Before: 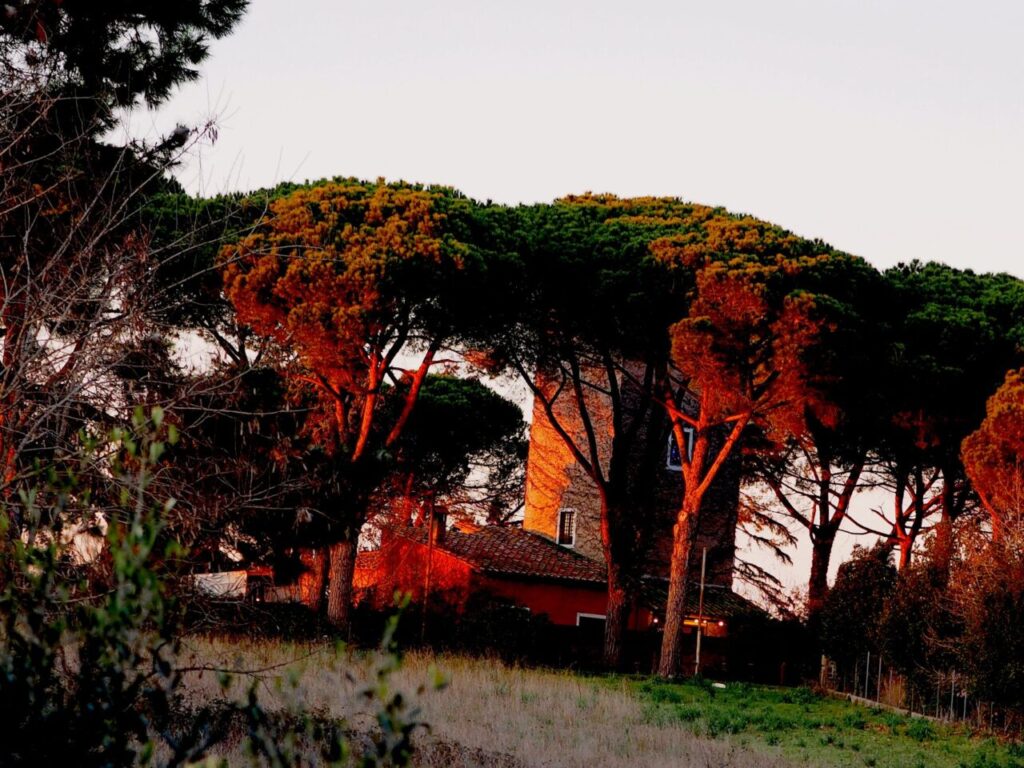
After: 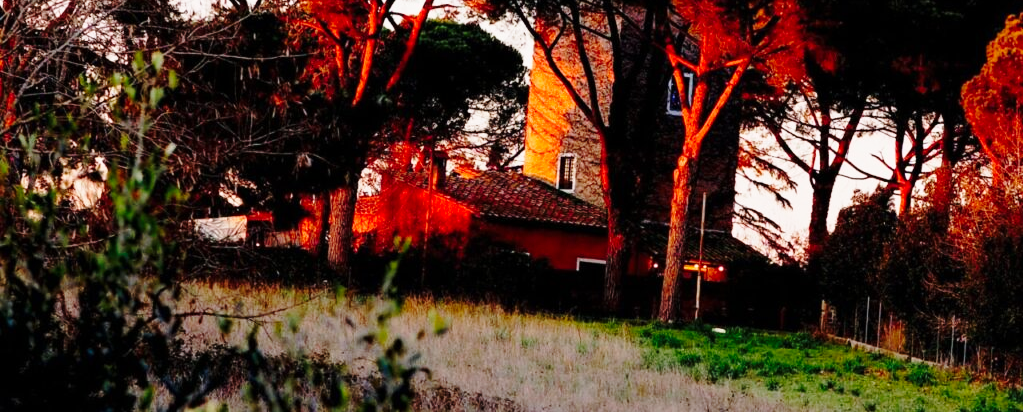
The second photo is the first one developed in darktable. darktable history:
base curve: curves: ch0 [(0, 0) (0.028, 0.03) (0.121, 0.232) (0.46, 0.748) (0.859, 0.968) (1, 1)], preserve colors none
crop and rotate: top 46.237%
exposure: compensate highlight preservation false
